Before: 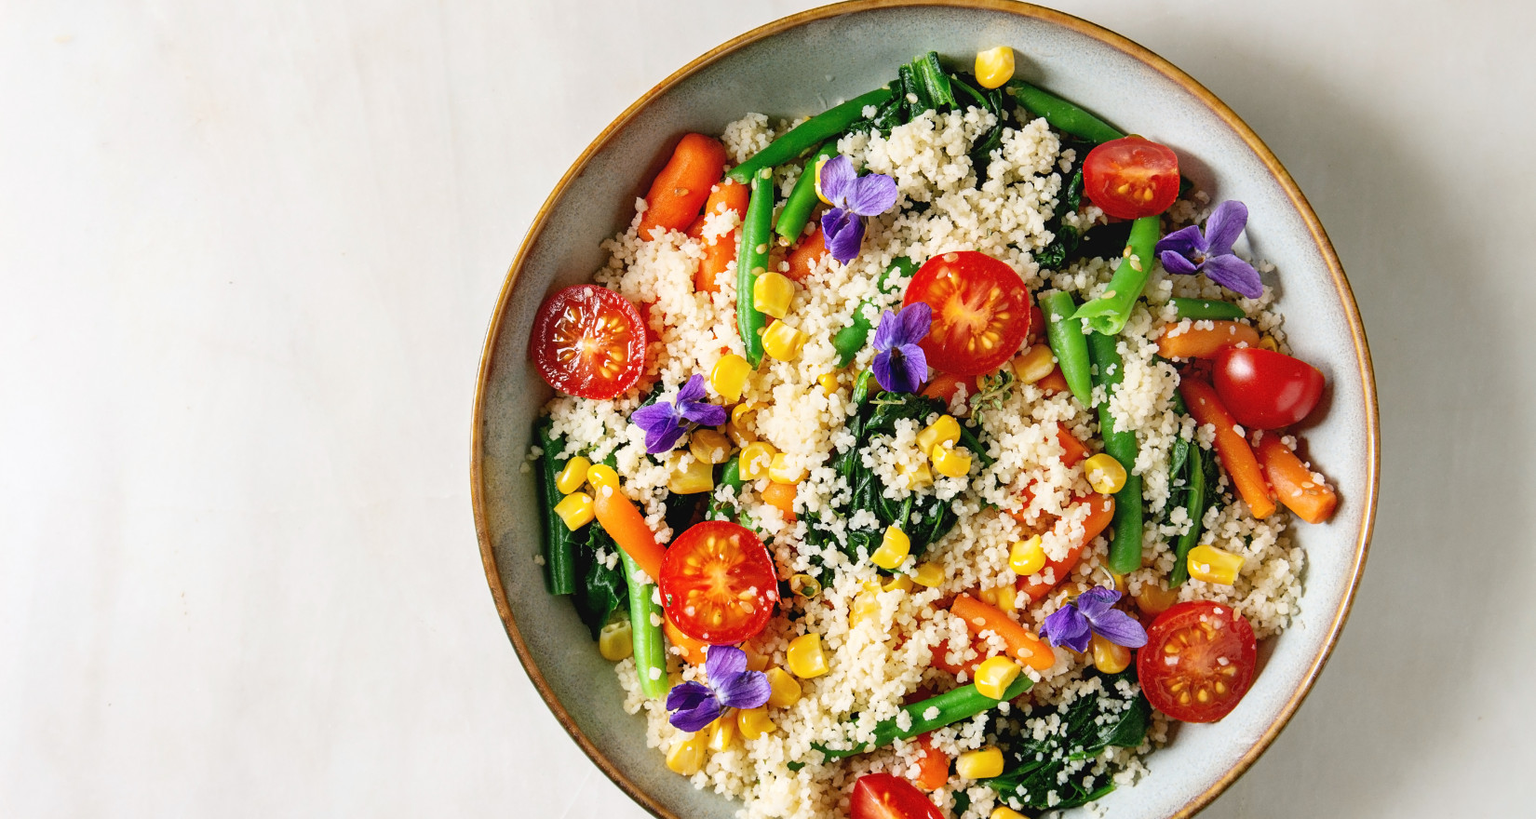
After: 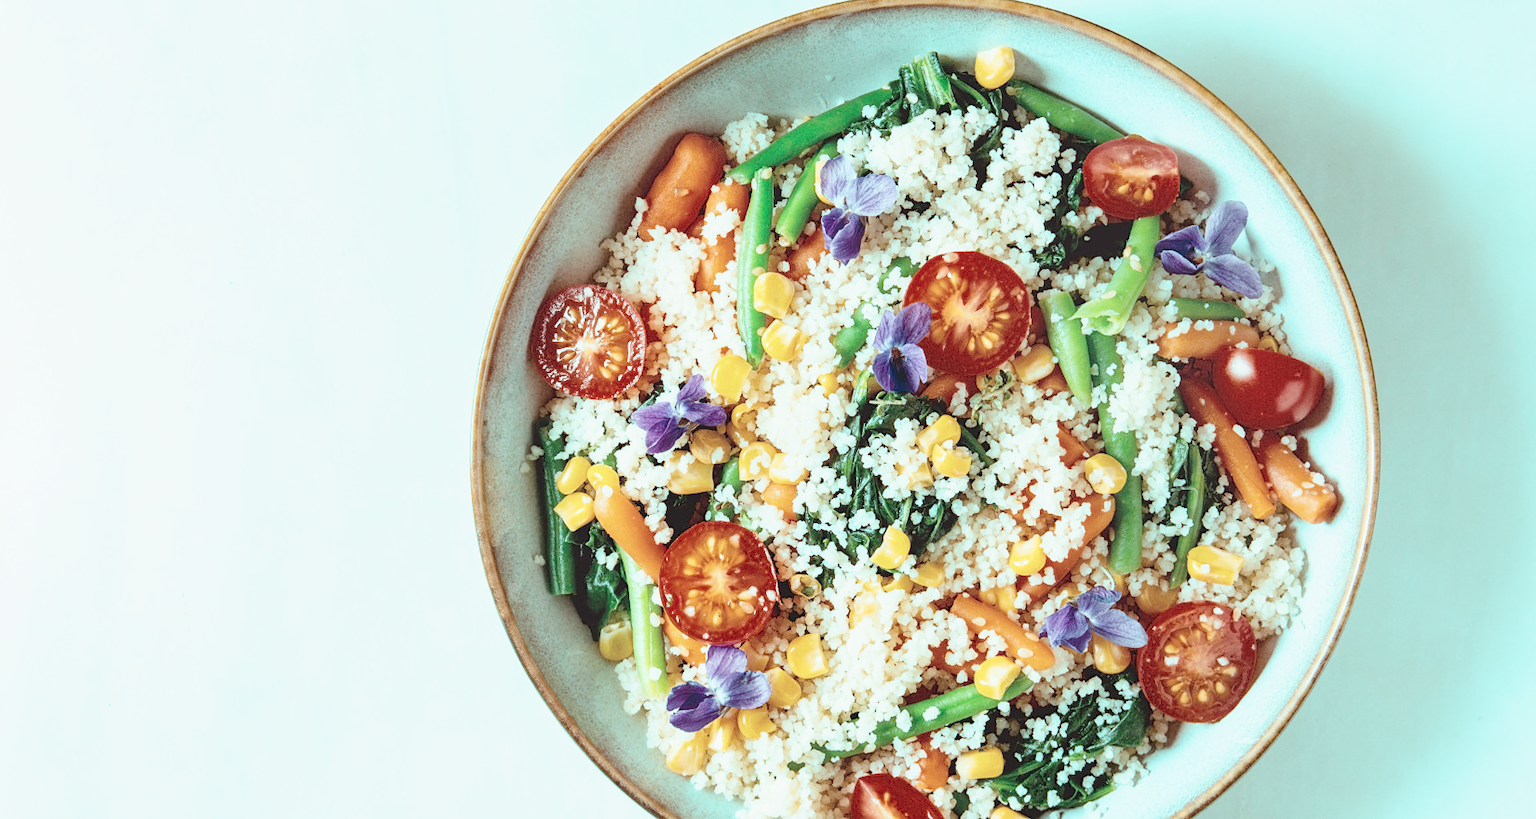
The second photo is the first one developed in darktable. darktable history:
tone curve: curves: ch0 [(0, 0) (0.003, 0) (0.011, 0.001) (0.025, 0.003) (0.044, 0.006) (0.069, 0.009) (0.1, 0.013) (0.136, 0.032) (0.177, 0.067) (0.224, 0.121) (0.277, 0.185) (0.335, 0.255) (0.399, 0.333) (0.468, 0.417) (0.543, 0.508) (0.623, 0.606) (0.709, 0.71) (0.801, 0.819) (0.898, 0.926) (1, 1)], preserve colors none
color look up table: target L [88.71, 79.3, 69.46, 67.31, 52.26, 32.99, 199.32, 97.46, 90.39, 78.25, 74.87, 80.19, 64.24, 64.45, 63.34, 52.52, 44.3, 46.94, 43.46, 33.81, 28.27, 85.91, 80.78, 80.63, 74.66, 50.2, 46.19, 46.04, 49.91, 42.67, 30.88, 25.72, 22.97, 23.02, 20.86, 17.66, 13.77, 11.58, 10.69, 81.66, 81.72, 81.26, 81.26, 81.31, 73.68, 65.58, 65.62, 50.27, 41.98], target a [-19.41, -13.38, -24.75, -47.86, -39.38, -6.183, 0, 0, -20.78, 2.443, 2.851, -9.024, 27.08, 18.02, 12.69, 27.63, 35.59, 34.22, 33.65, 28.15, 12.32, -18.02, -10.22, -14.59, -11.67, -3.816, 30.83, 14.64, -9.047, 1.811, 3.532, 2.174, 9.394, 7.879, 0.393, -1.347, -2.153, -4.005, -6.647, -17.25, -23.87, -17, -20.25, -19.98, -39.81, -7.871, -27.02, -17.54, -12.63], target b [-4.942, -3.233, 37.7, 16.67, 18.72, 11.45, 0, 0.002, -5.585, 54.2, 52.37, -2.283, 46.39, 48.32, 11.6, 40.29, 23.9, 4.628, 17.84, 18.83, 8.366, -4.638, -2.729, -3.497, -2.917, -21.14, -3.873, -20.57, -38.12, -1.288, -36.5, -1.897, -8.619, -31.46, -0.93, -3.729, -5.415, -4.405, -4.862, -4.117, -8.258, -5.733, -6.151, -8.159, -7.756, -1.571, -23.62, -24.72, -21.92], num patches 49
